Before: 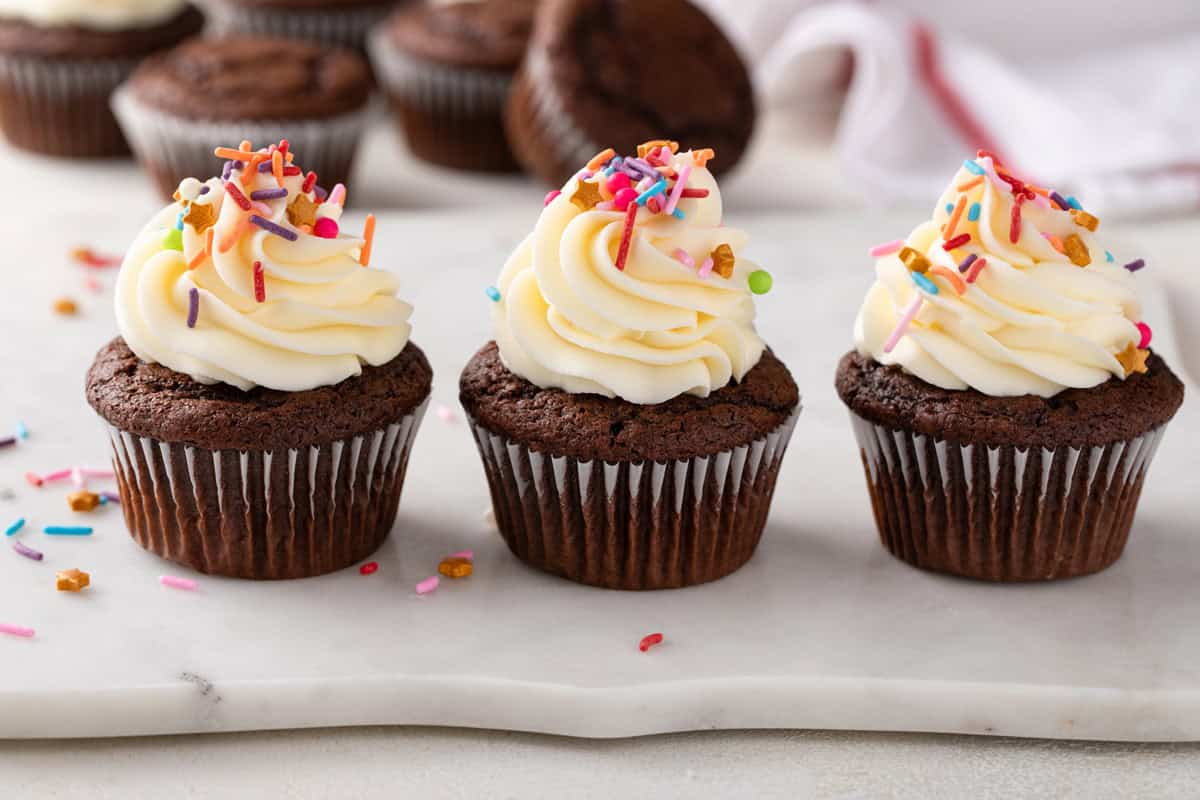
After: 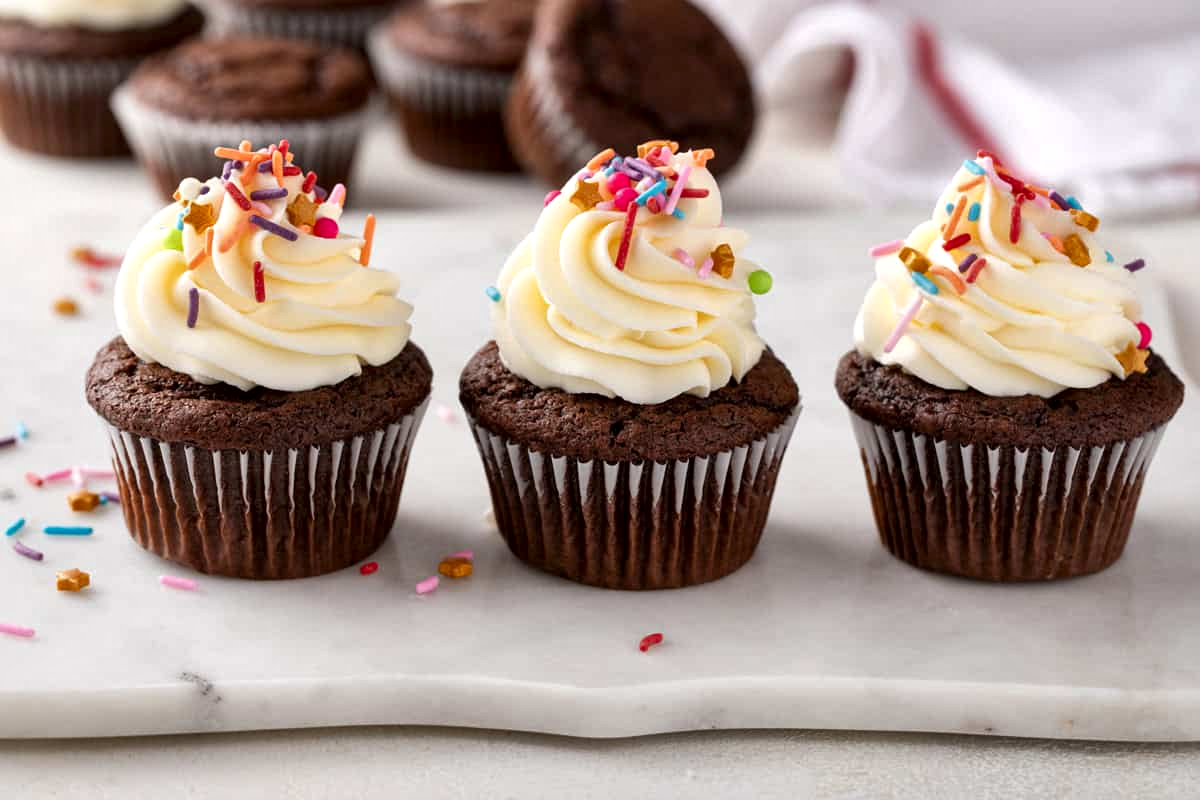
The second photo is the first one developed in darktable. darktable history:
local contrast: mode bilateral grid, contrast 49, coarseness 50, detail 150%, midtone range 0.2
